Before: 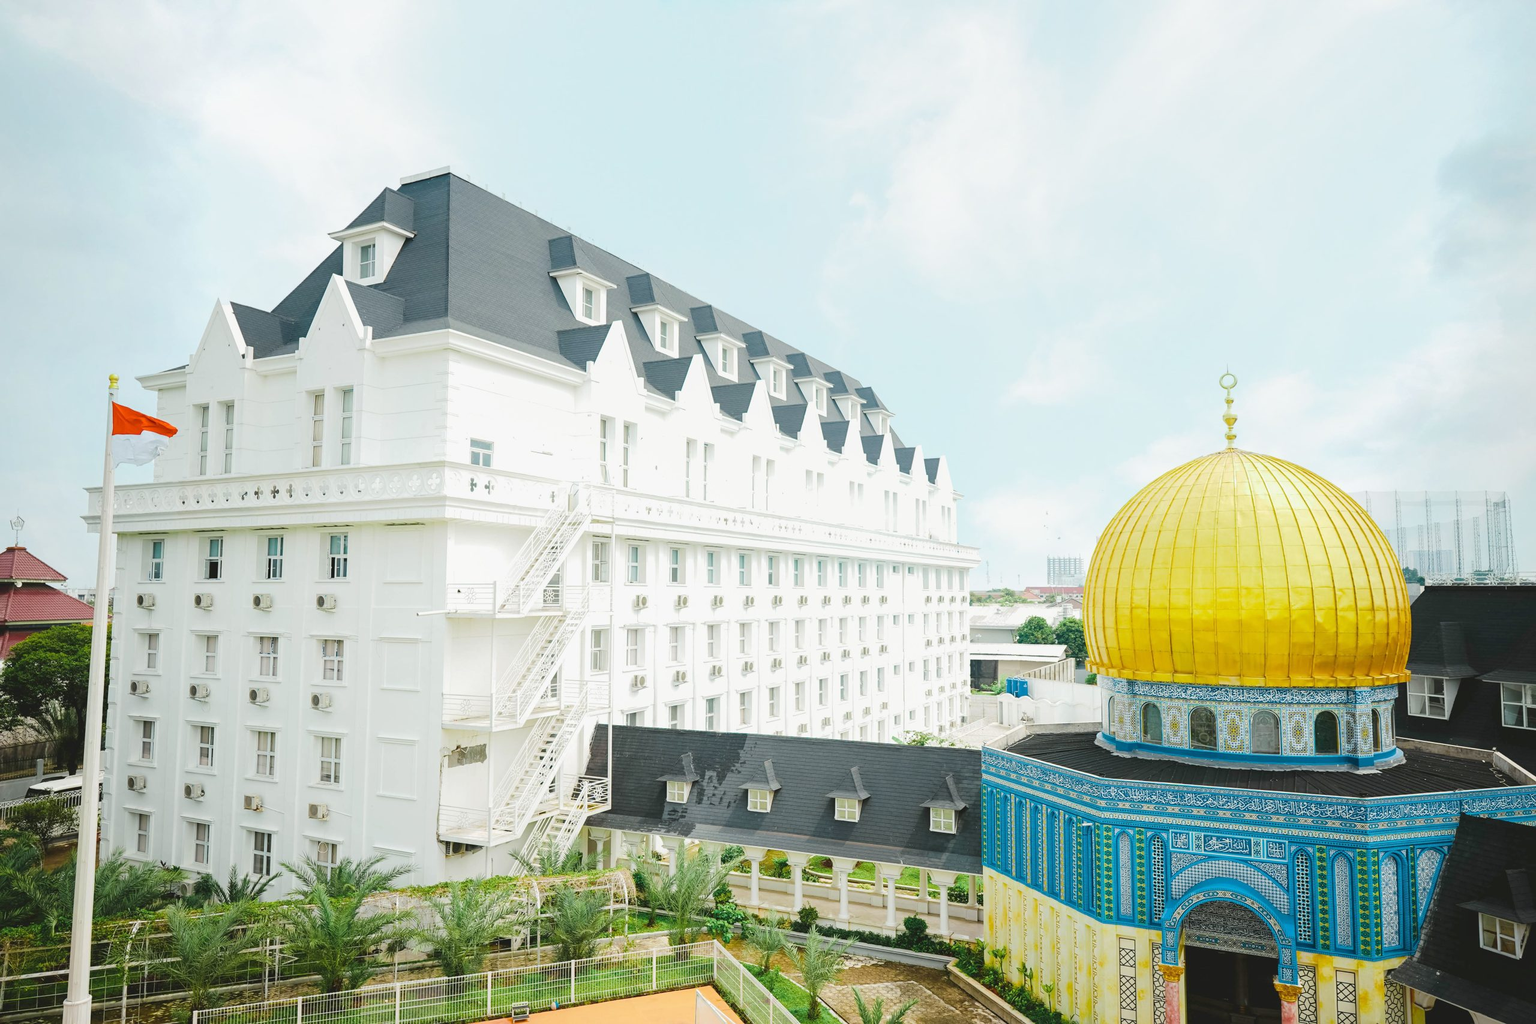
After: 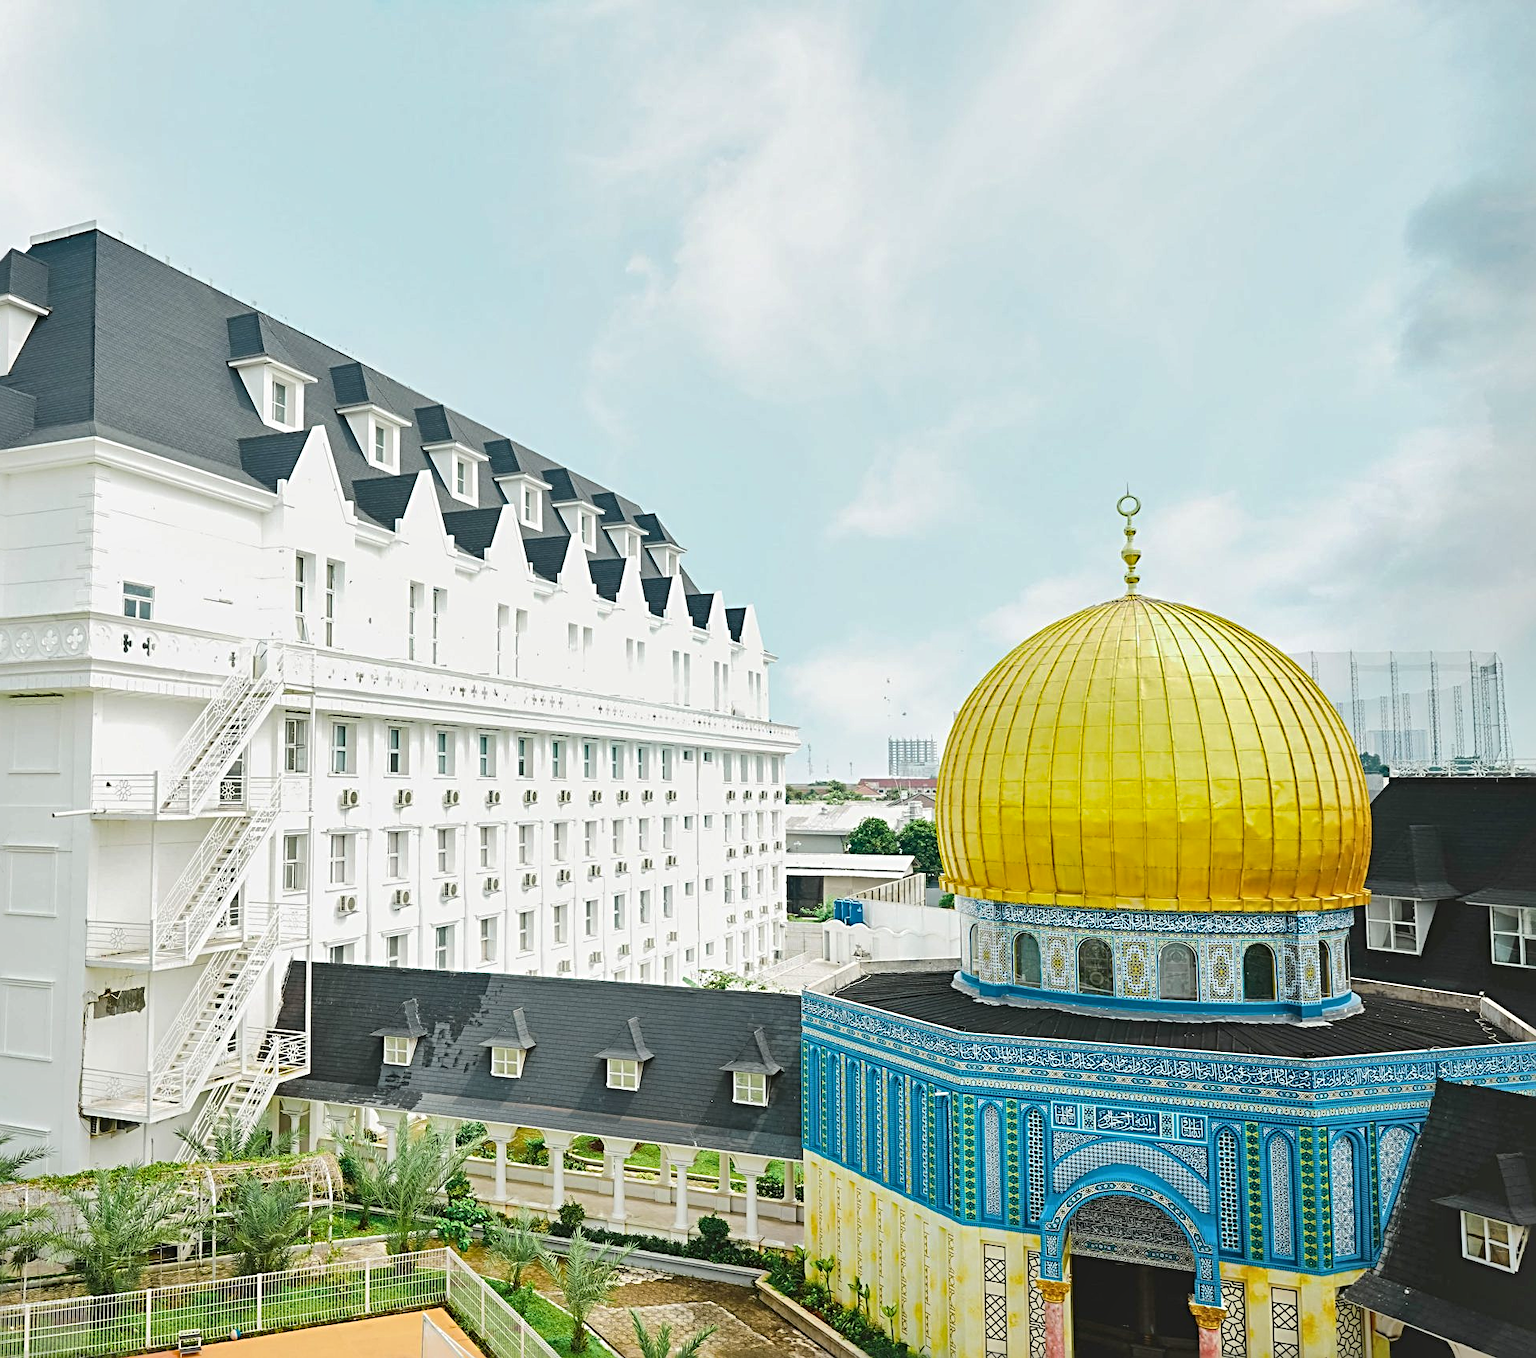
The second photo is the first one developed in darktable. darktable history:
crop and rotate: left 24.6%
sharpen: radius 4
shadows and highlights: shadows 60, soften with gaussian
